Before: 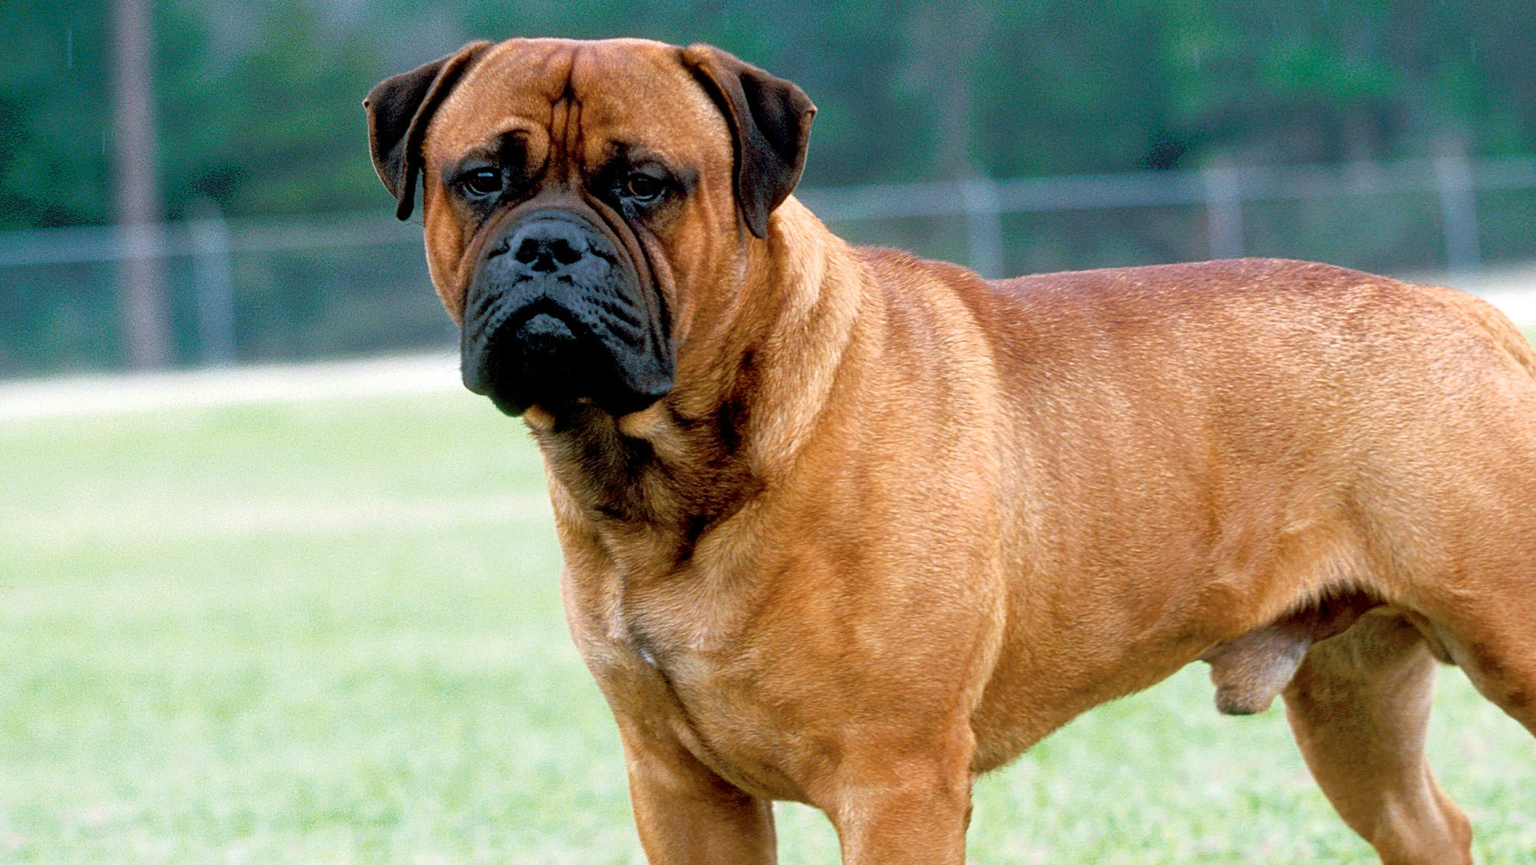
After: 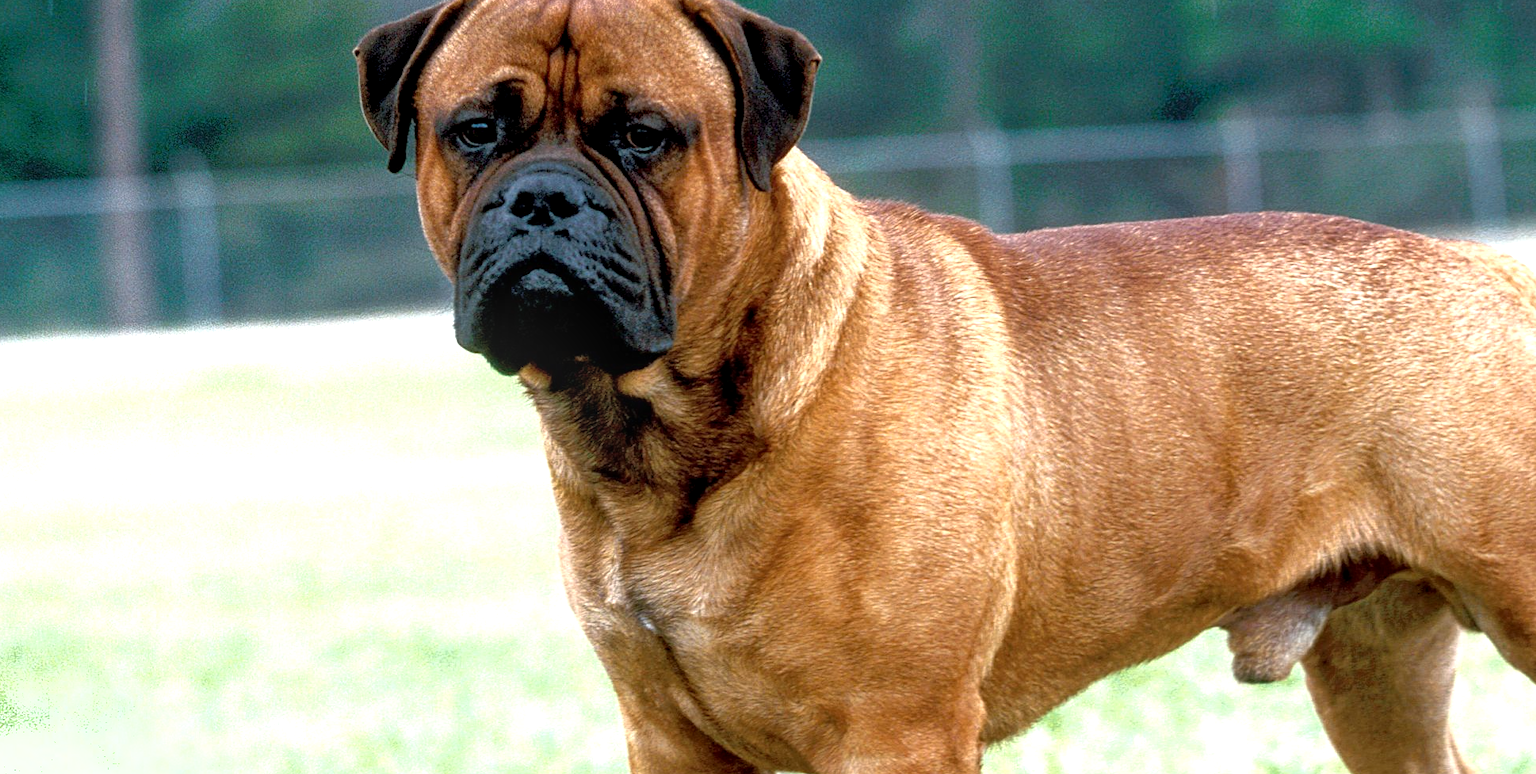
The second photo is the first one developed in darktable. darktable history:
shadows and highlights: radius 330.84, shadows 54, highlights -98.94, compress 94.61%, soften with gaussian
tone equalizer: -8 EV 0.001 EV, -7 EV -0.002 EV, -6 EV 0.004 EV, -5 EV -0.063 EV, -4 EV -0.128 EV, -3 EV -0.171 EV, -2 EV 0.212 EV, -1 EV 0.705 EV, +0 EV 0.506 EV, edges refinement/feathering 500, mask exposure compensation -1.57 EV, preserve details guided filter
crop: left 1.399%, top 6.166%, right 1.653%, bottom 7.017%
local contrast: on, module defaults
